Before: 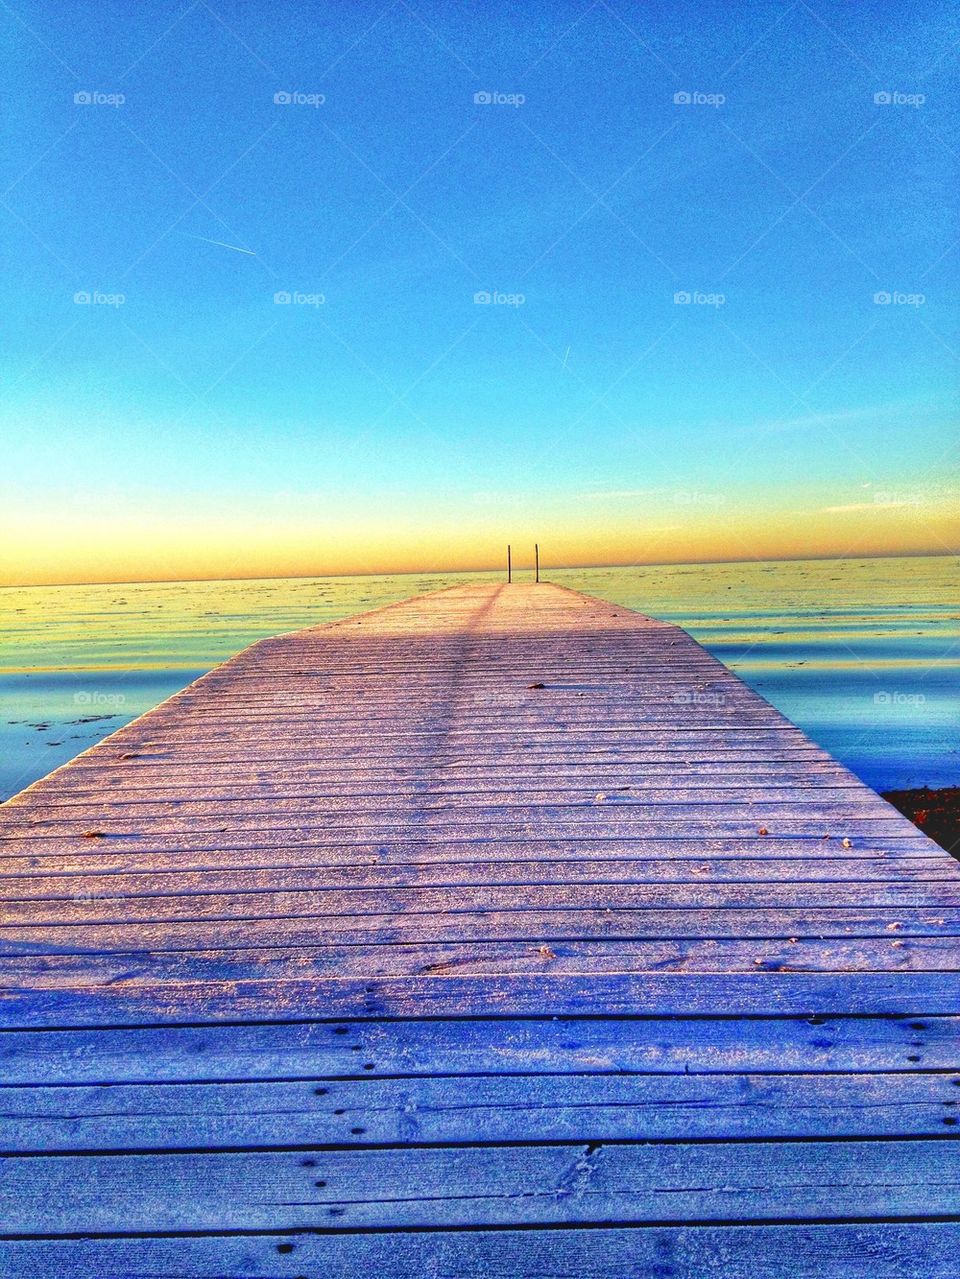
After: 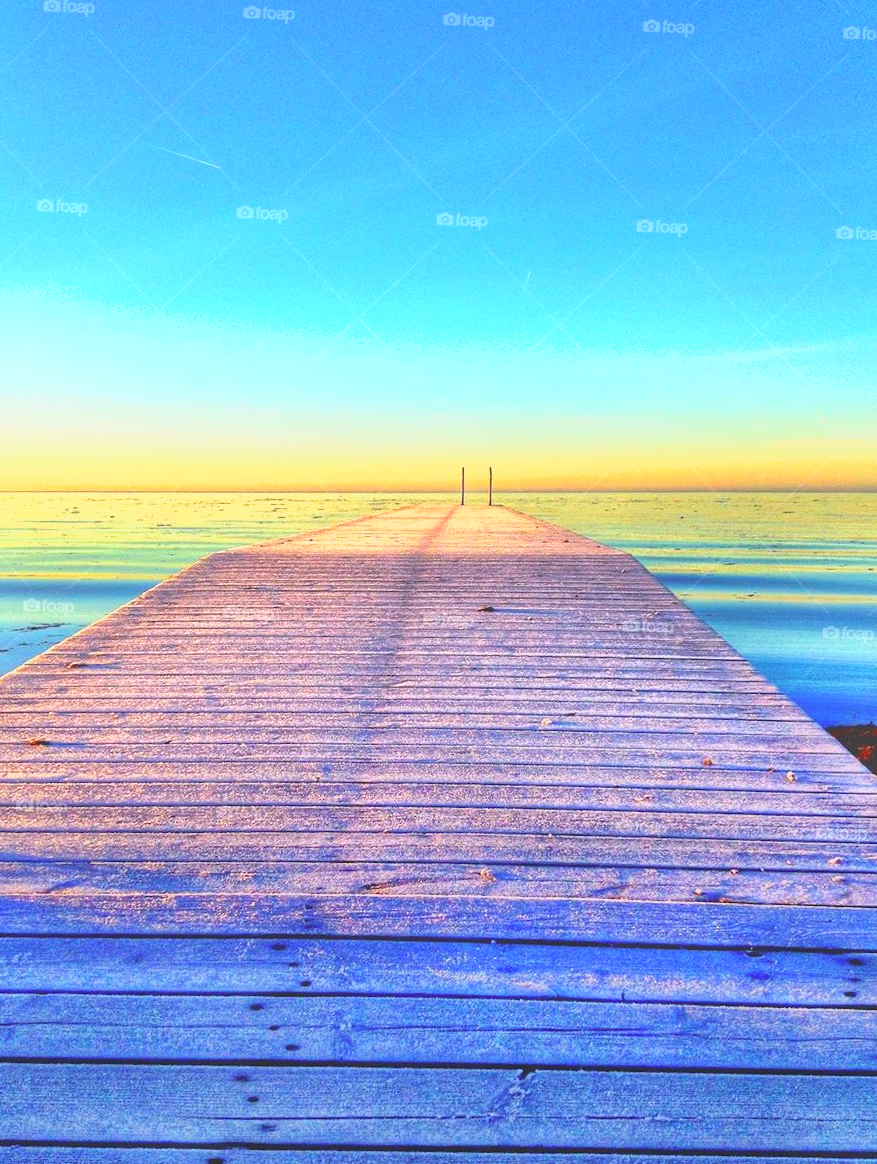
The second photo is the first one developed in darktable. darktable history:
shadows and highlights: shadows 29.43, highlights -28.86, low approximation 0.01, soften with gaussian
local contrast: detail 71%
crop and rotate: angle -1.95°, left 3.149%, top 4.24%, right 1.355%, bottom 0.653%
exposure: exposure 0.61 EV
